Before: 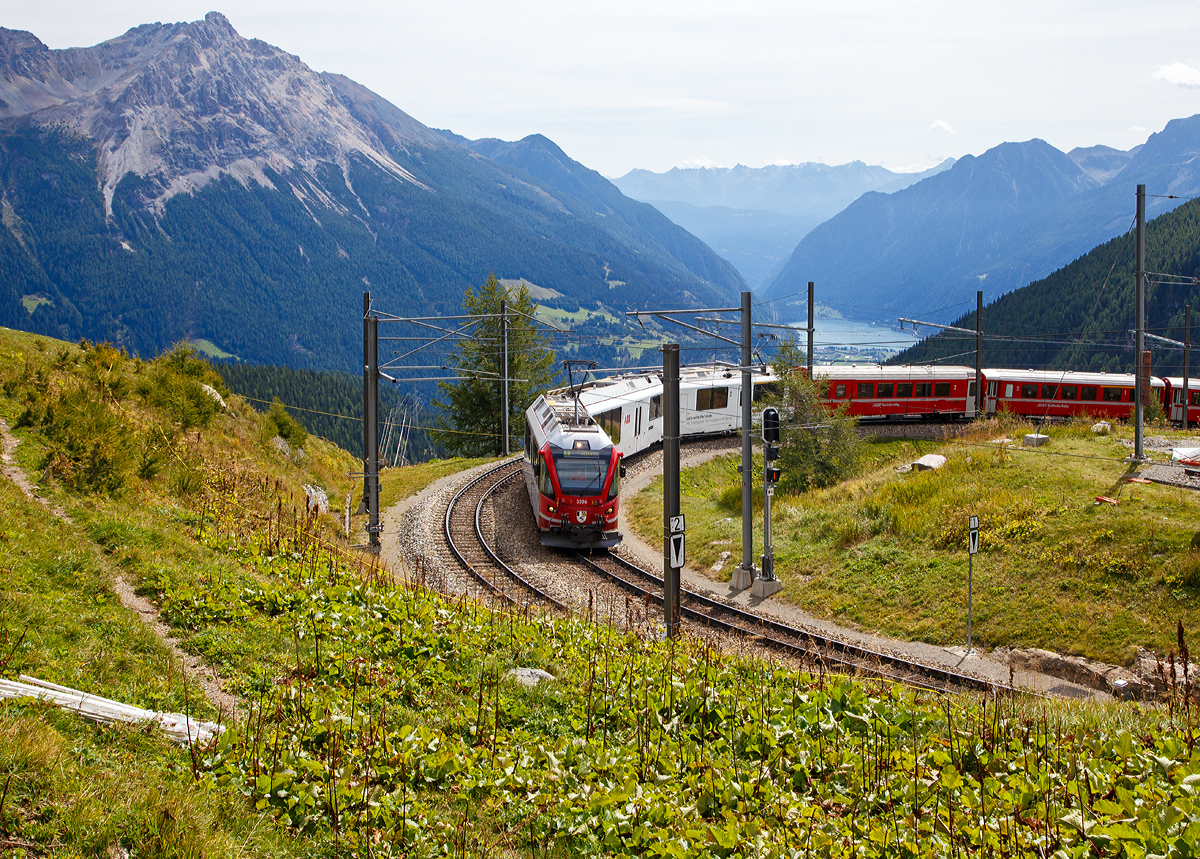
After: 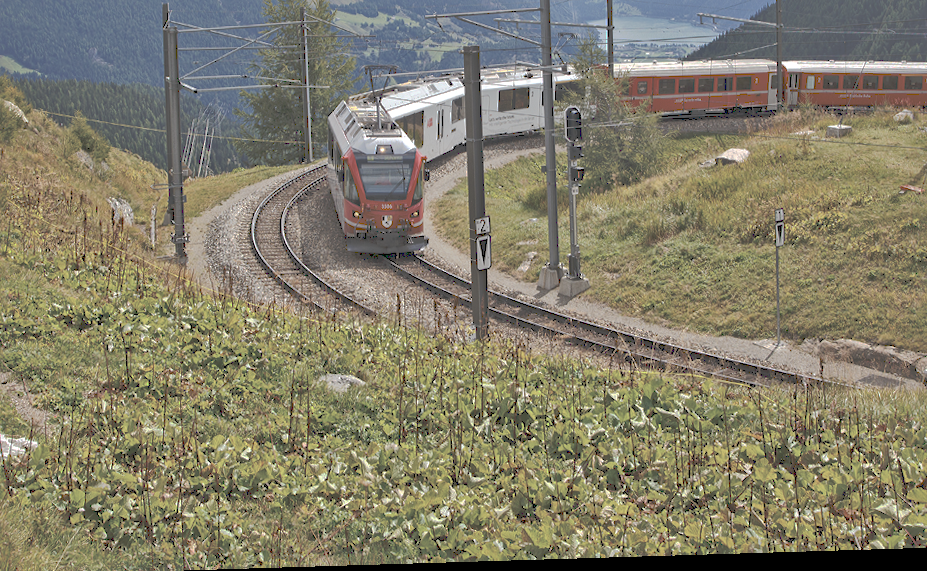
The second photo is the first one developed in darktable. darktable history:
local contrast: mode bilateral grid, contrast 20, coarseness 19, detail 163%, midtone range 0.2
tone curve: curves: ch0 [(0, 0) (0.003, 0.322) (0.011, 0.327) (0.025, 0.345) (0.044, 0.365) (0.069, 0.378) (0.1, 0.391) (0.136, 0.403) (0.177, 0.412) (0.224, 0.429) (0.277, 0.448) (0.335, 0.474) (0.399, 0.503) (0.468, 0.537) (0.543, 0.57) (0.623, 0.61) (0.709, 0.653) (0.801, 0.699) (0.898, 0.75) (1, 1)], preserve colors none
crop and rotate: left 17.299%, top 35.115%, right 7.015%, bottom 1.024%
rotate and perspective: rotation -1.75°, automatic cropping off
